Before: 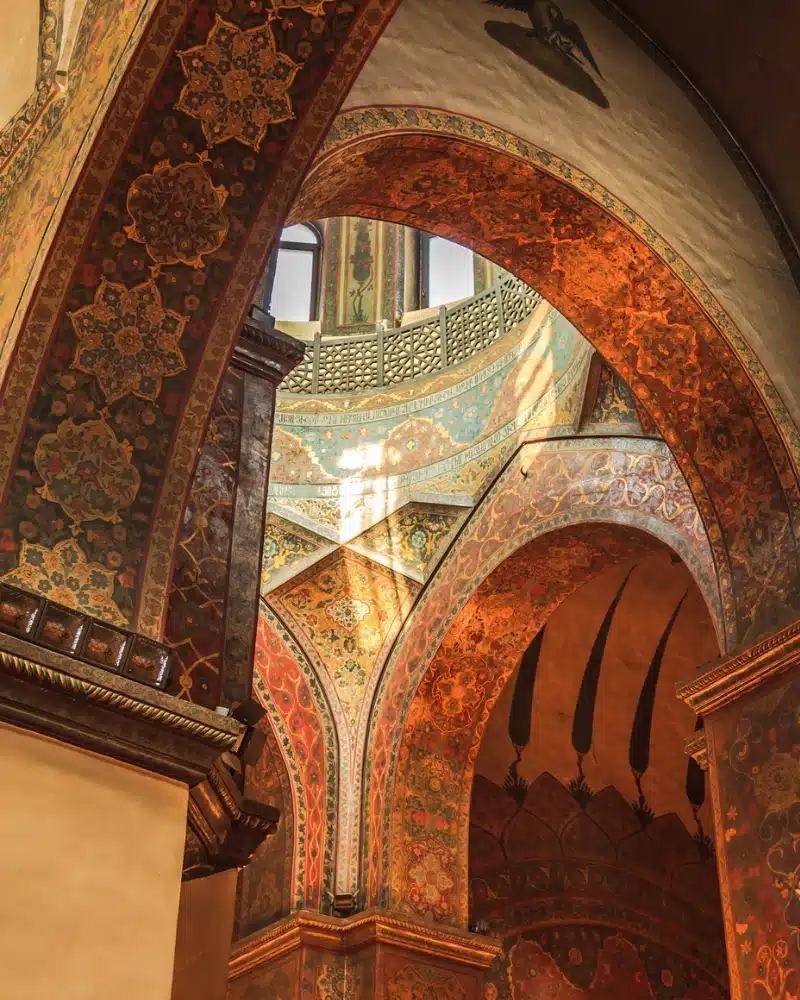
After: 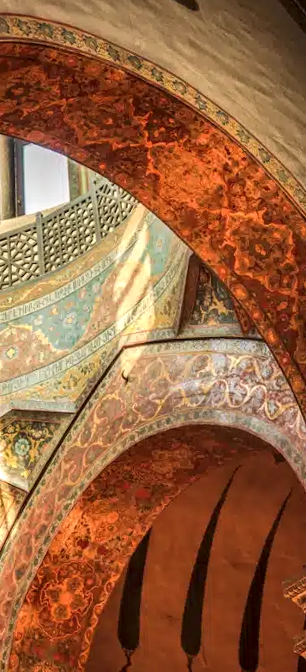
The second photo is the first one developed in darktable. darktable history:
crop and rotate: left 49.936%, top 10.094%, right 13.136%, bottom 24.256%
local contrast: detail 130%
rotate and perspective: rotation -1.77°, lens shift (horizontal) 0.004, automatic cropping off
